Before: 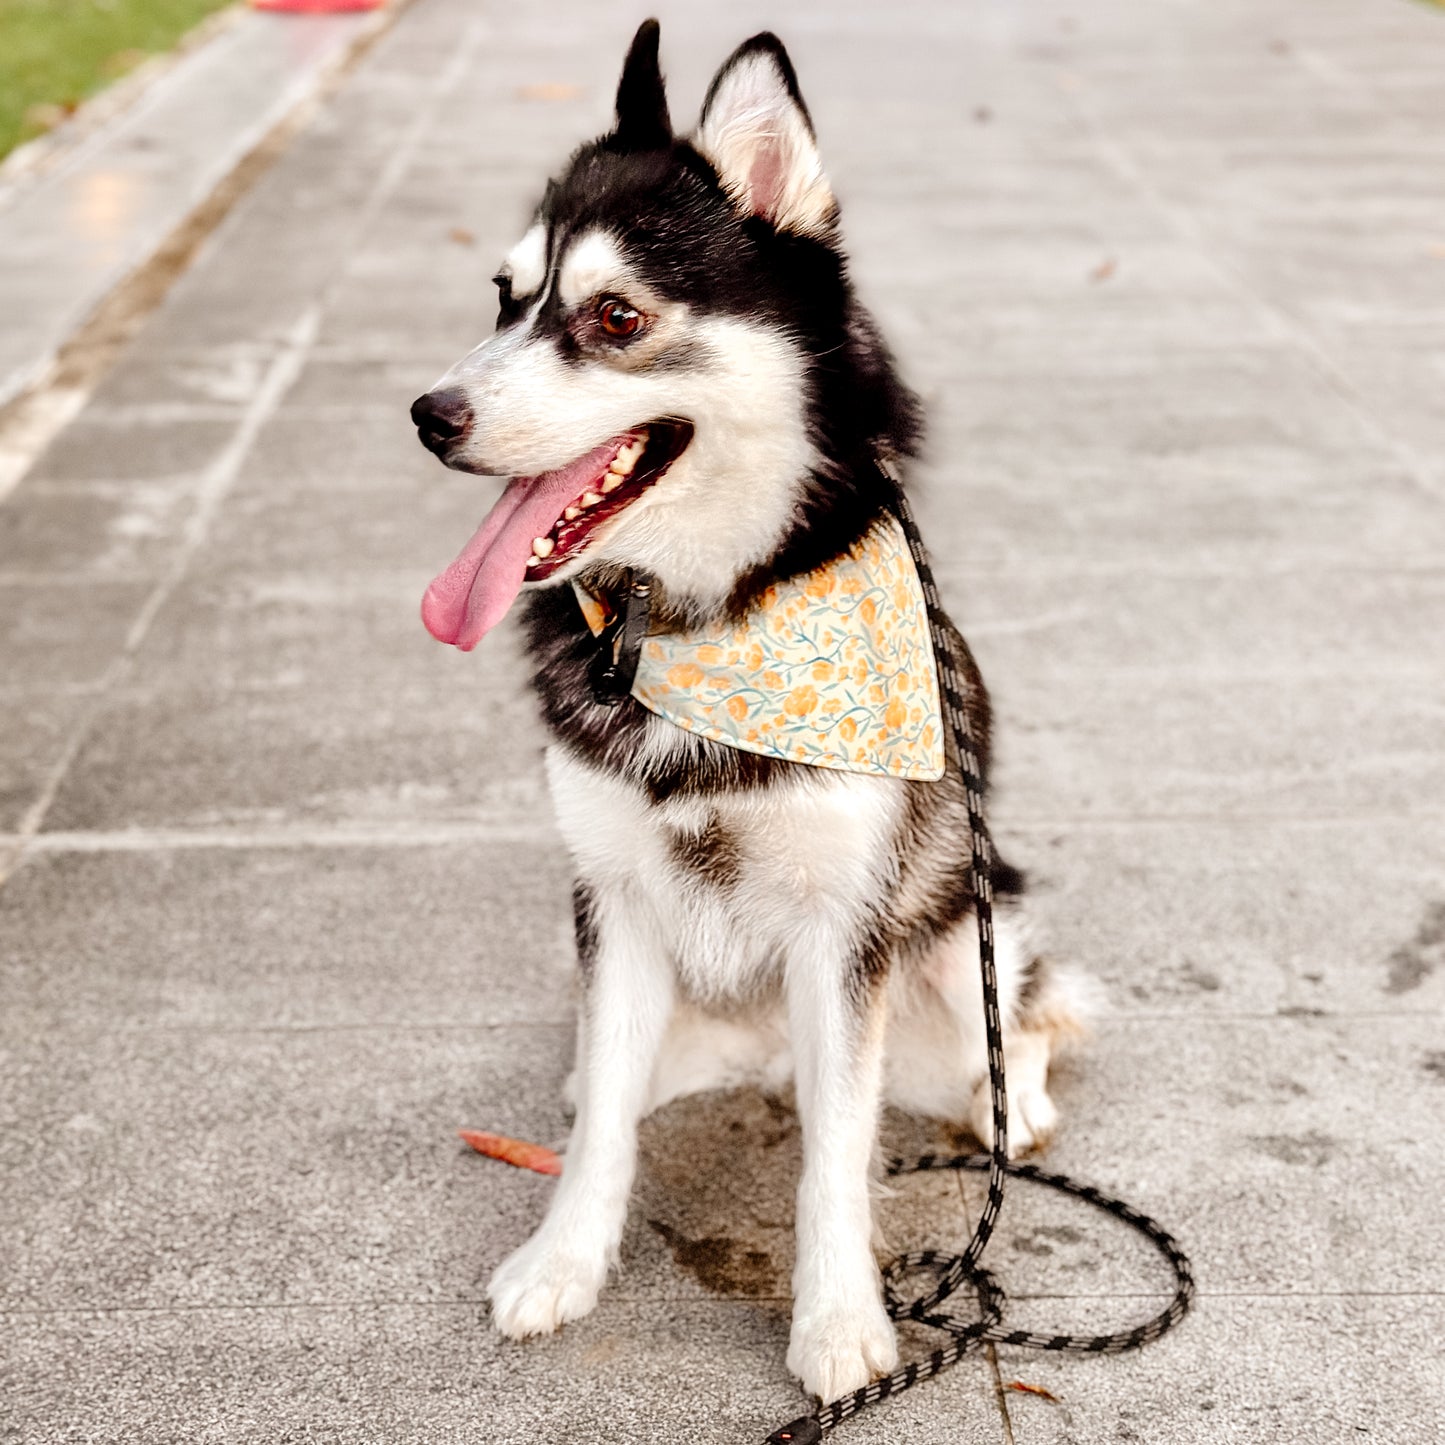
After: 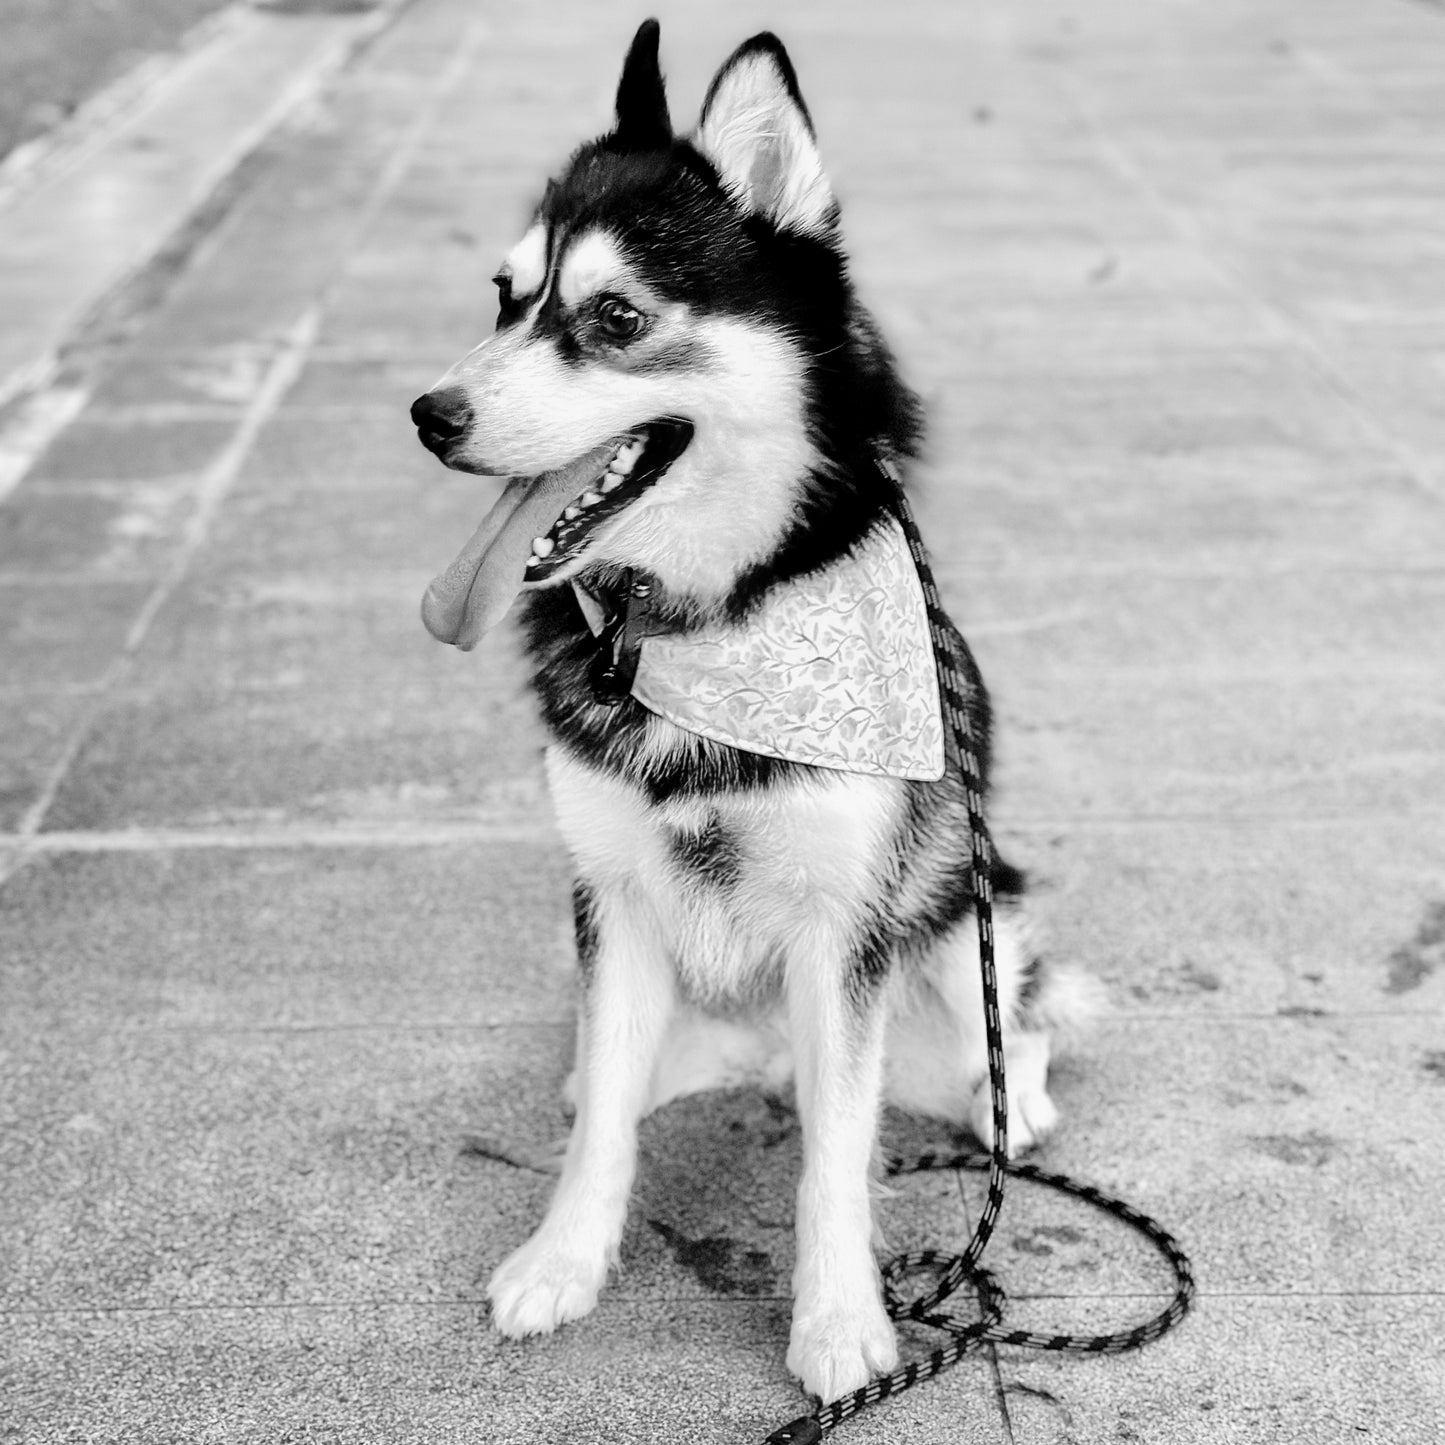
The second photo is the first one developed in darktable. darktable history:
velvia: on, module defaults
monochrome: a -6.99, b 35.61, size 1.4
